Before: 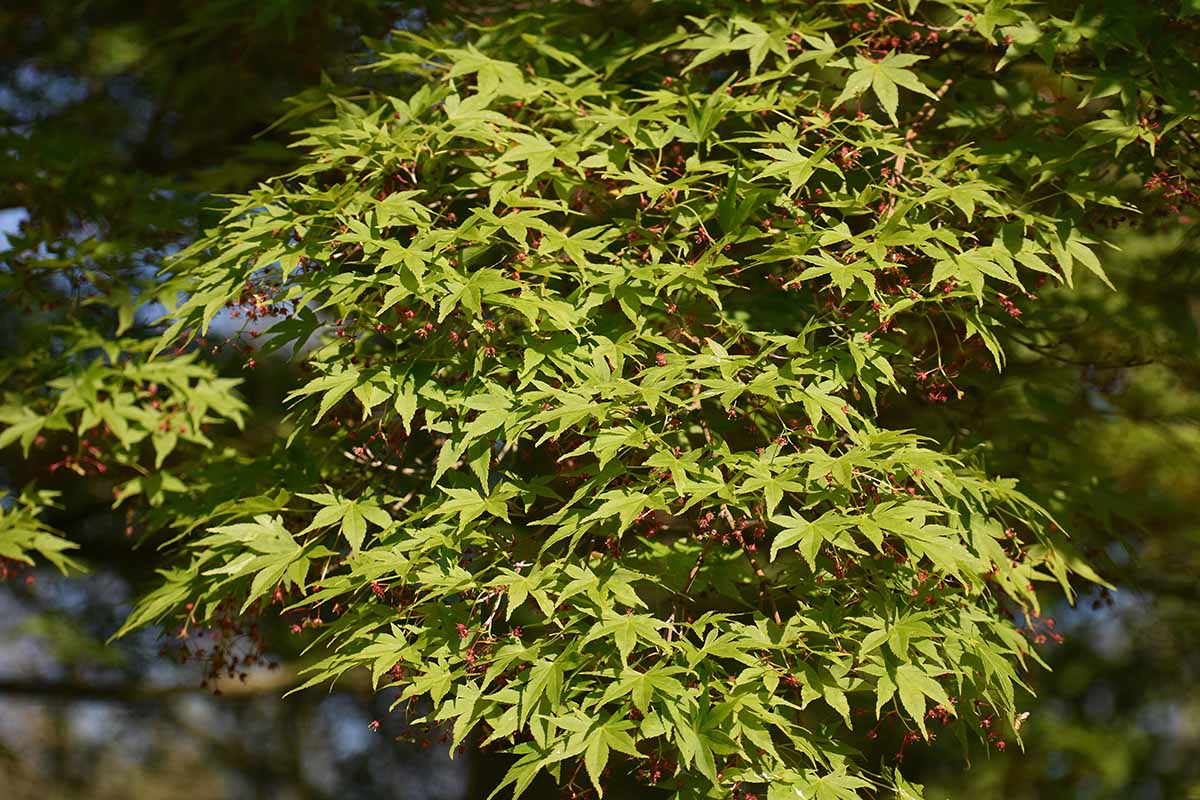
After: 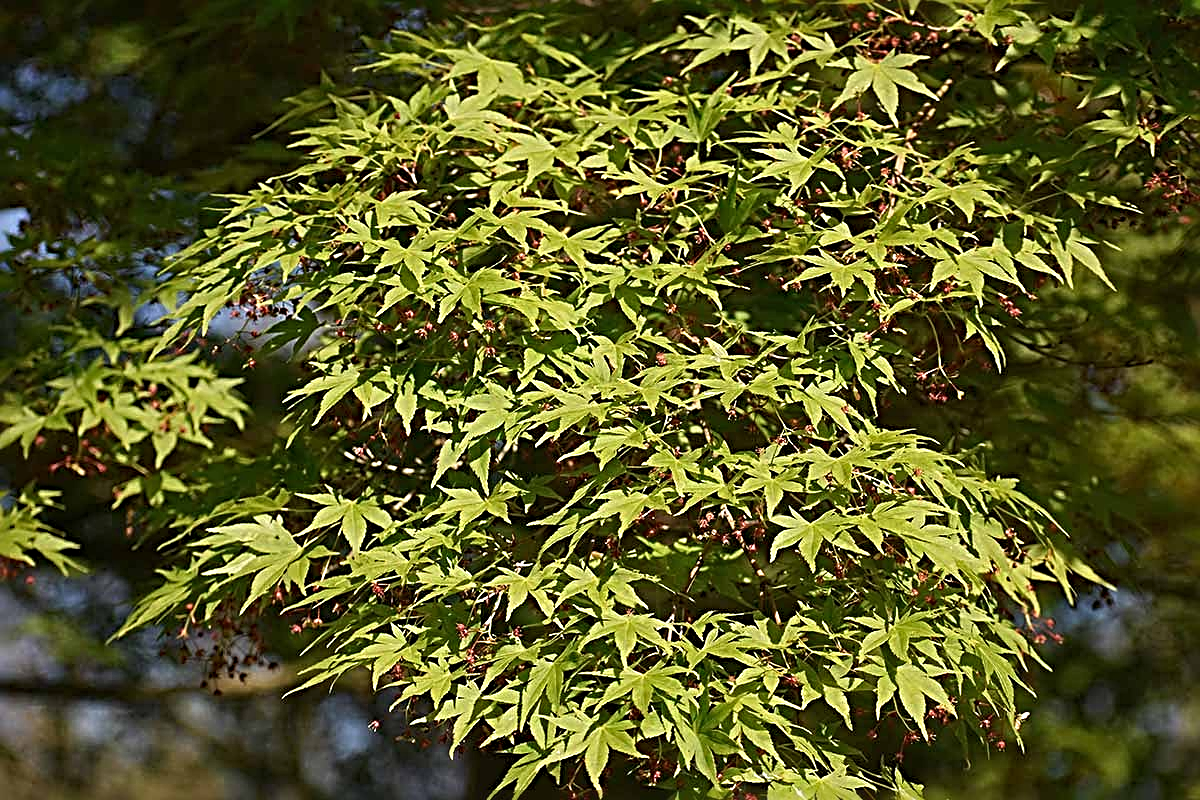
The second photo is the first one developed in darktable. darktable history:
sharpen: radius 3.649, amount 0.939
